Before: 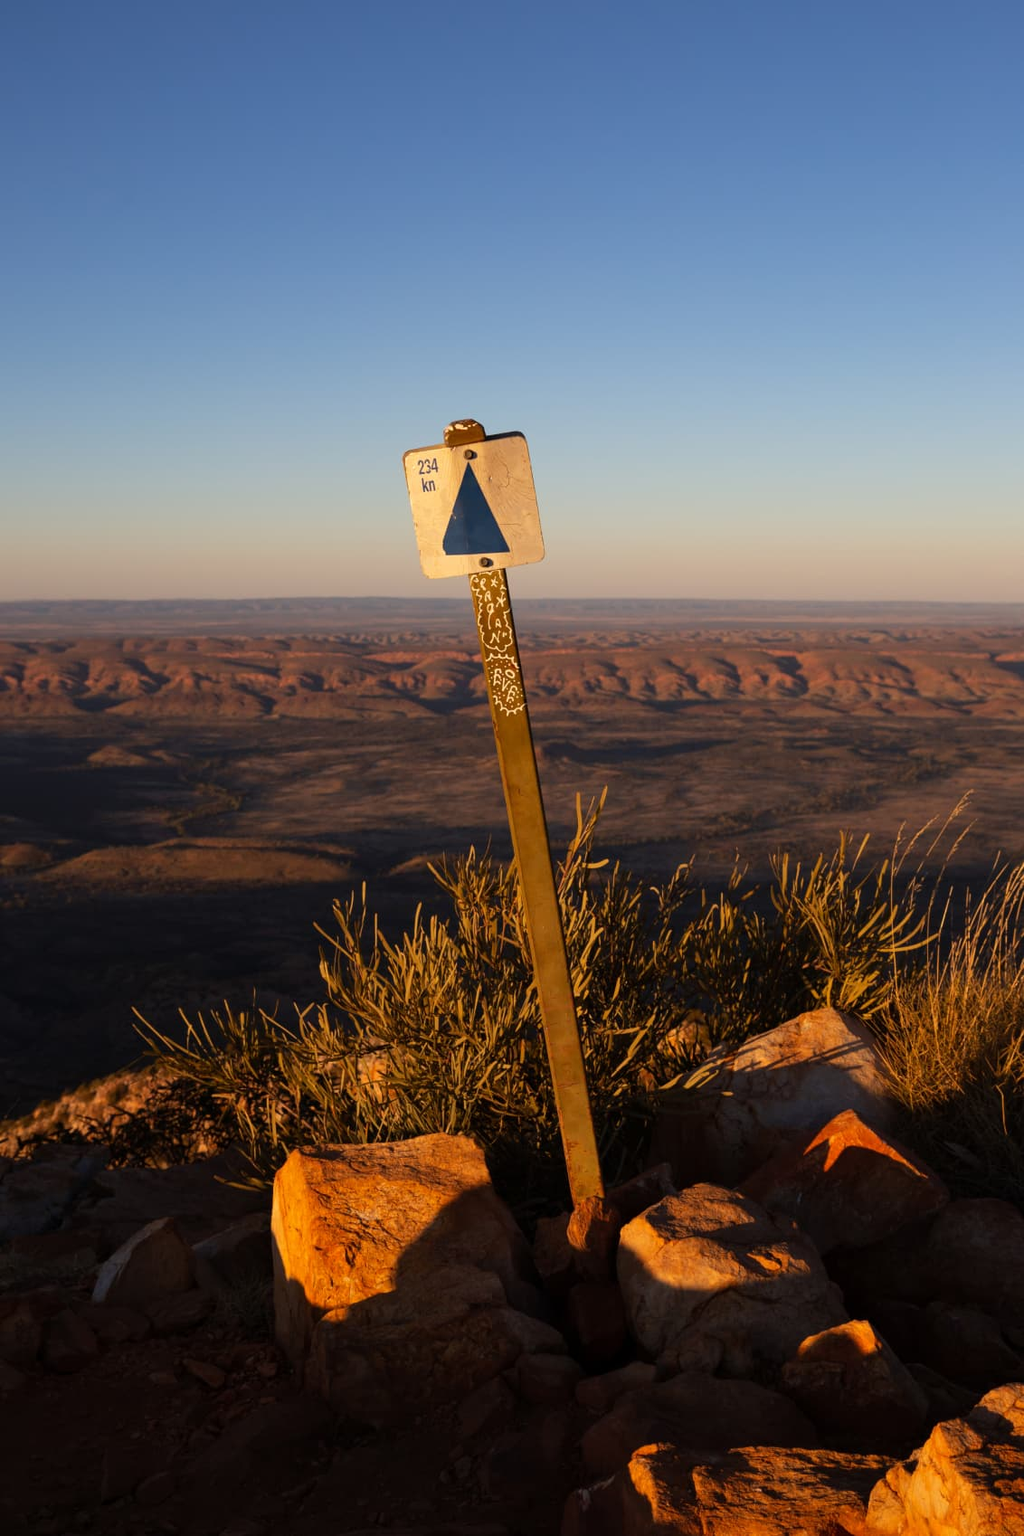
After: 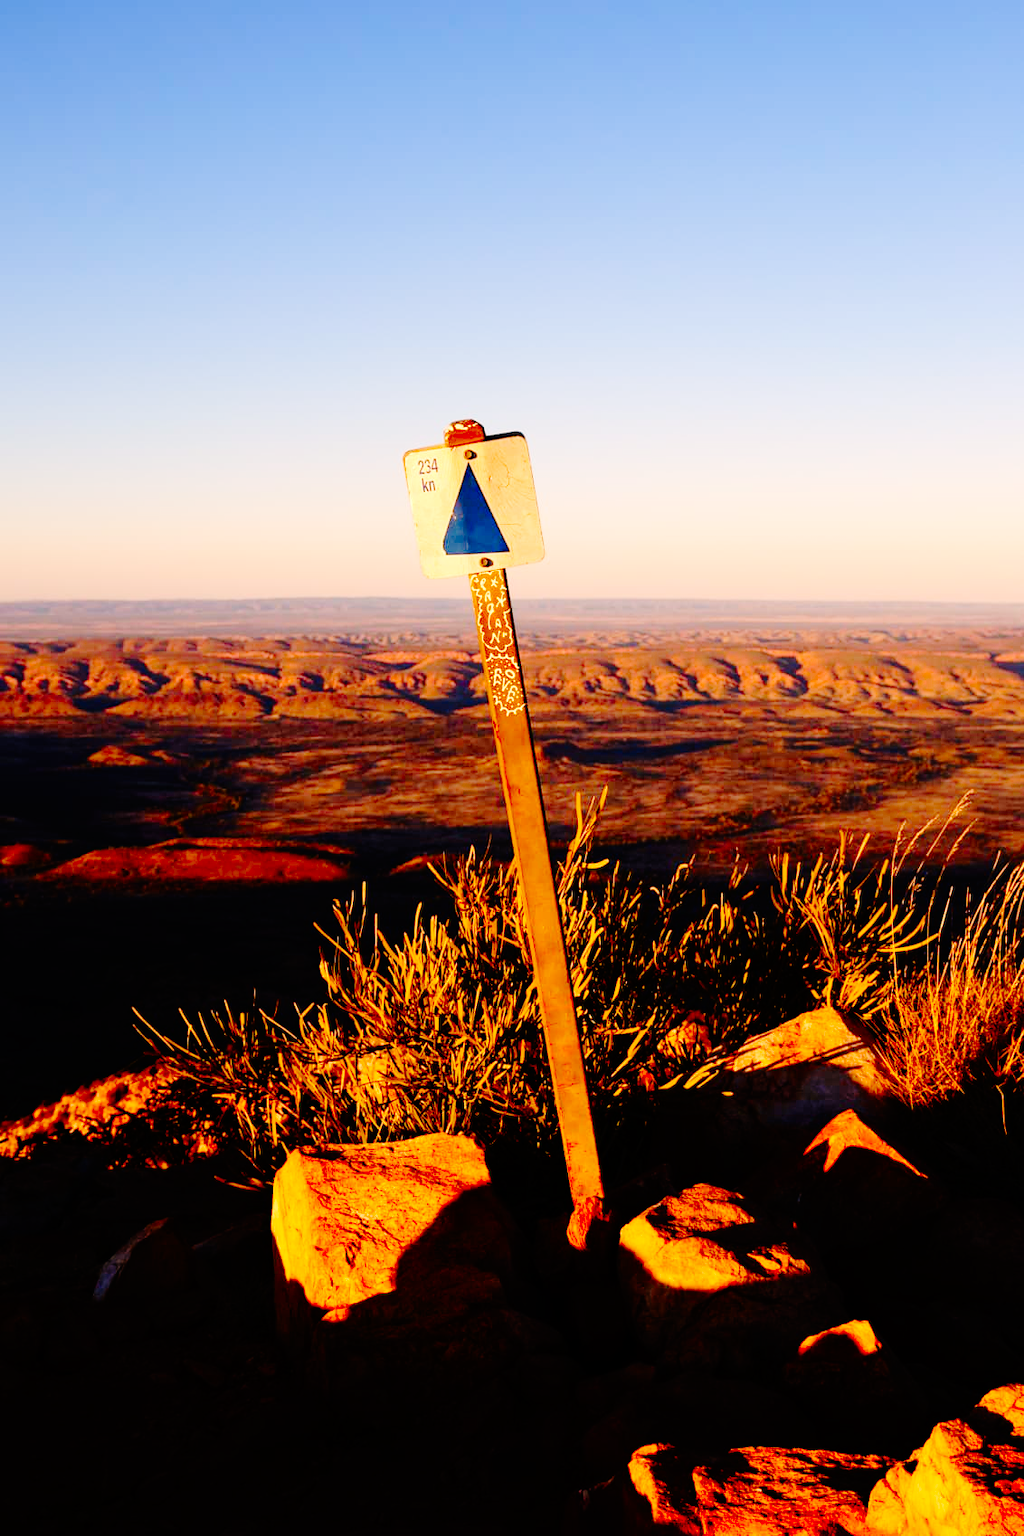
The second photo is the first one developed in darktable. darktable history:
contrast brightness saturation: brightness -0.02, saturation 0.35
base curve: curves: ch0 [(0, 0) (0.036, 0.01) (0.123, 0.254) (0.258, 0.504) (0.507, 0.748) (1, 1)], preserve colors none
color correction: highlights a* 5.81, highlights b* 4.84
exposure: exposure 0.566 EV, compensate highlight preservation false
